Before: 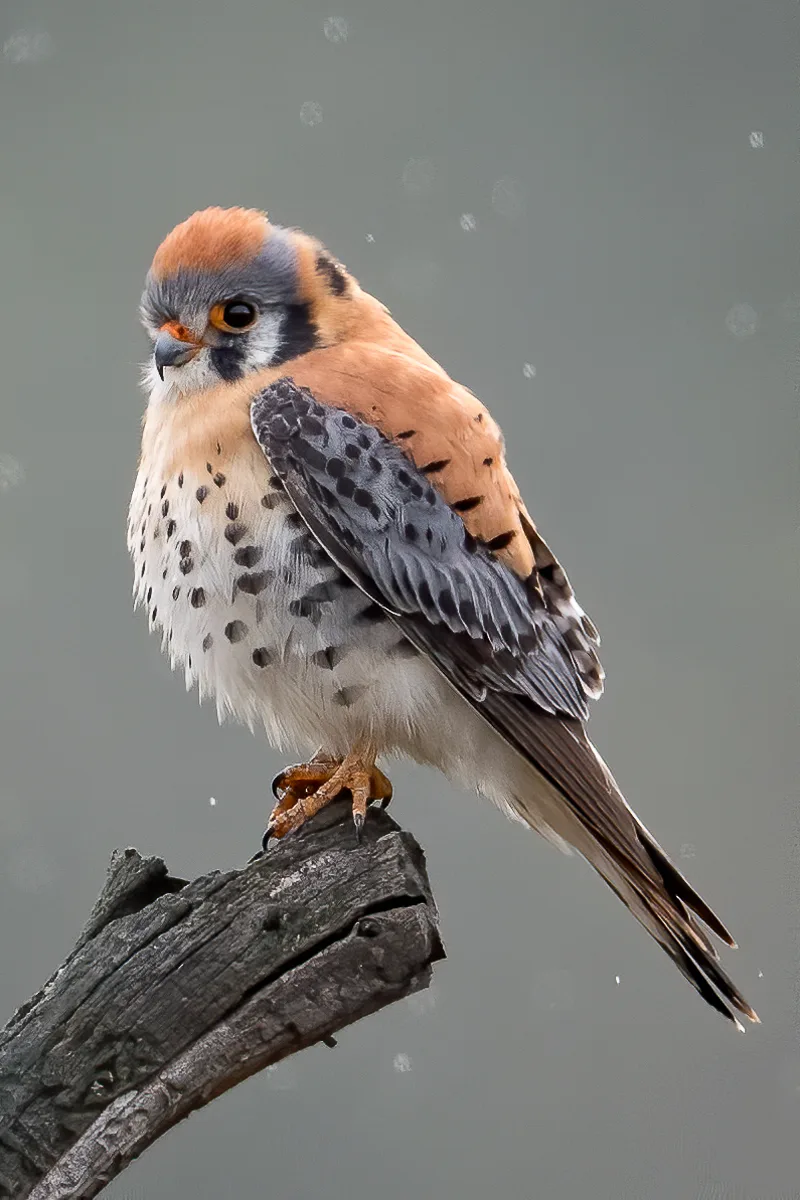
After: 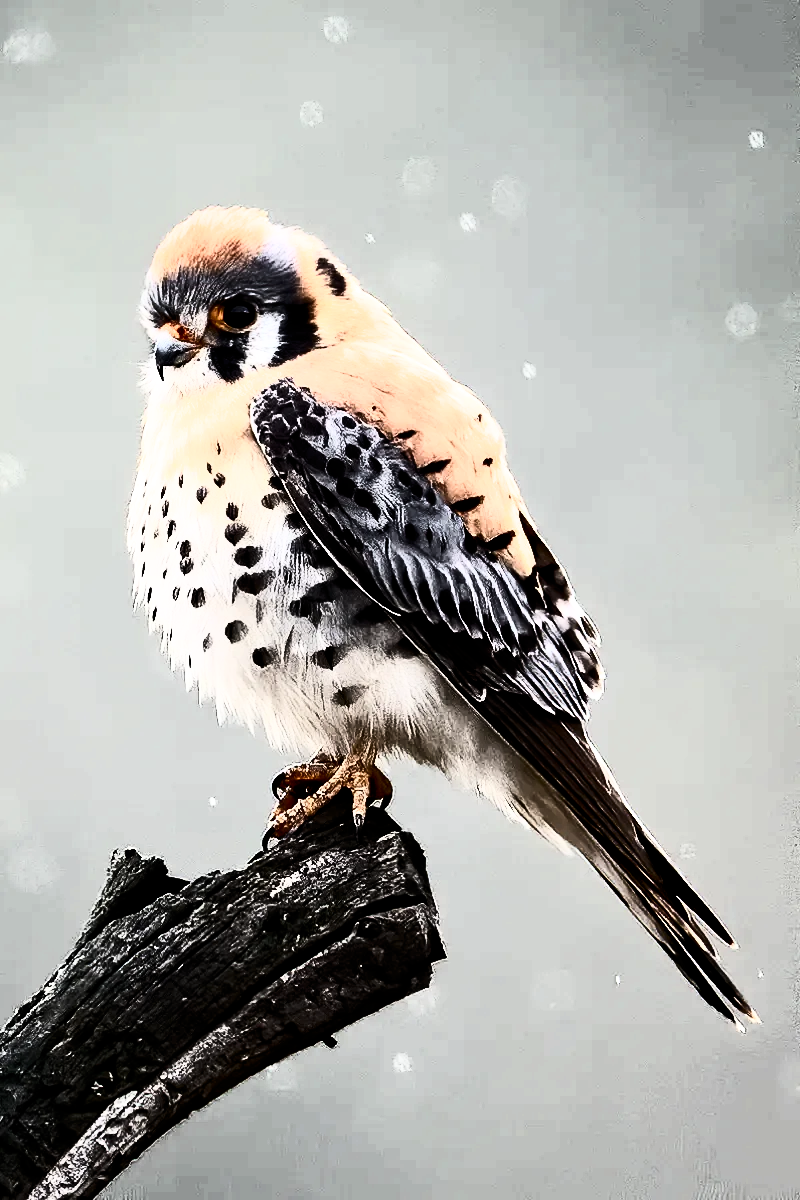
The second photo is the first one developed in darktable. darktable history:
filmic rgb: black relative exposure -3.57 EV, white relative exposure 2.29 EV, hardness 3.41
contrast brightness saturation: contrast 0.93, brightness 0.2
